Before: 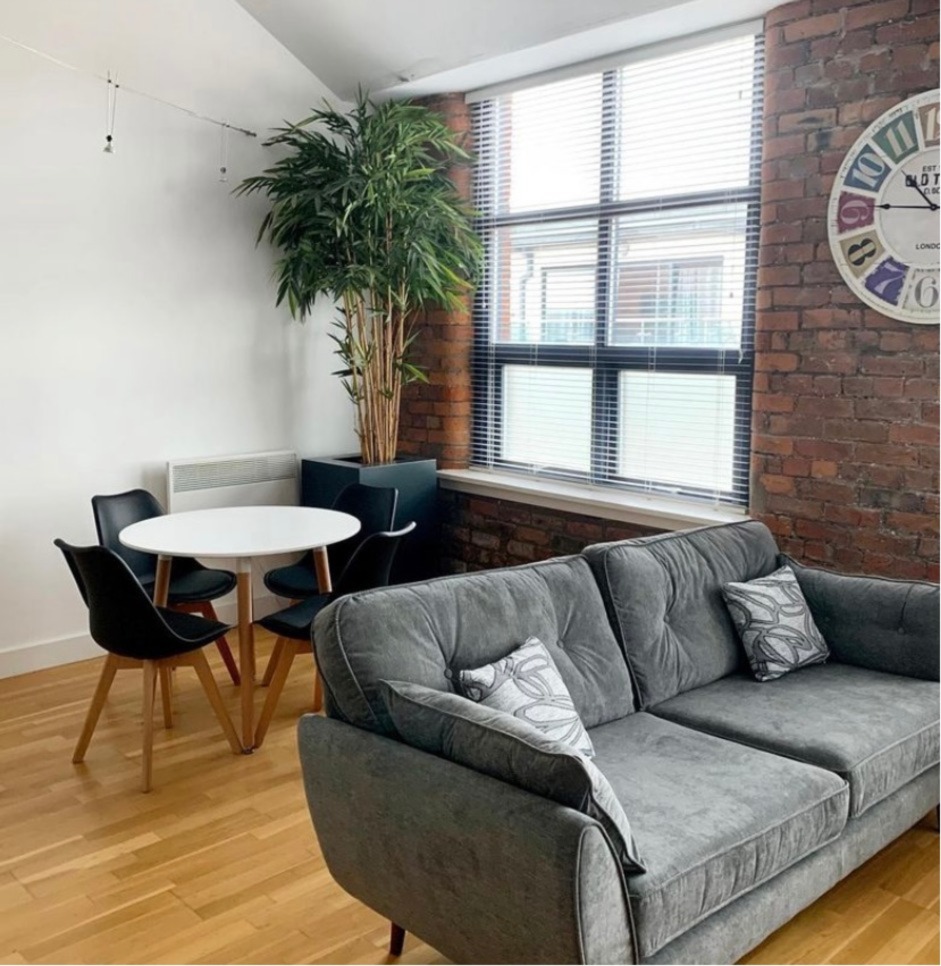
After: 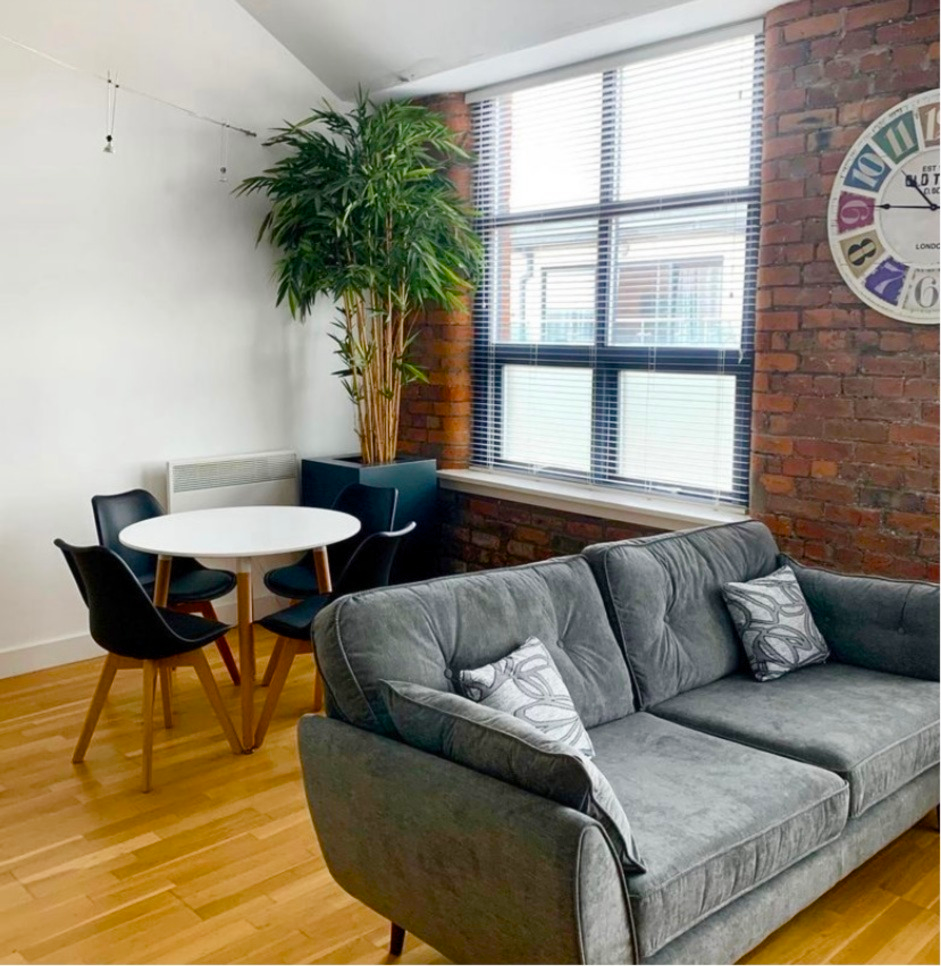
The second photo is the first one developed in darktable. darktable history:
color balance rgb: perceptual saturation grading › global saturation 44.085%, perceptual saturation grading › highlights -50.496%, perceptual saturation grading › shadows 31.061%, global vibrance 20%
